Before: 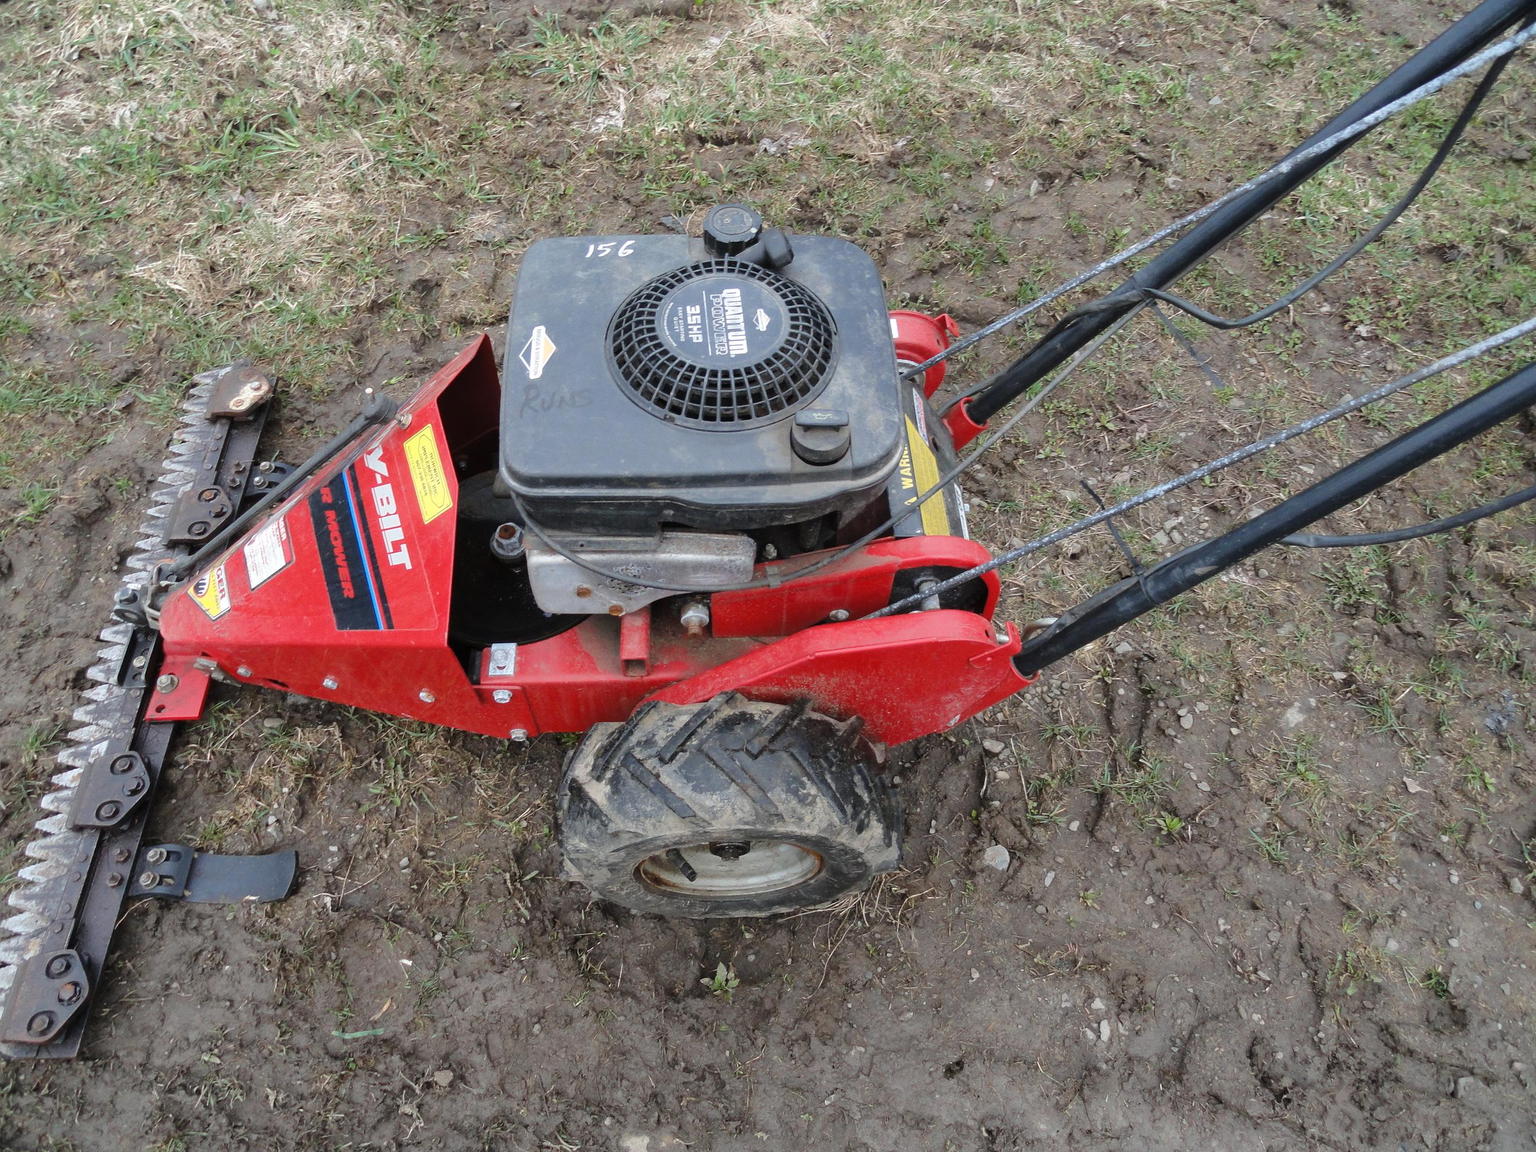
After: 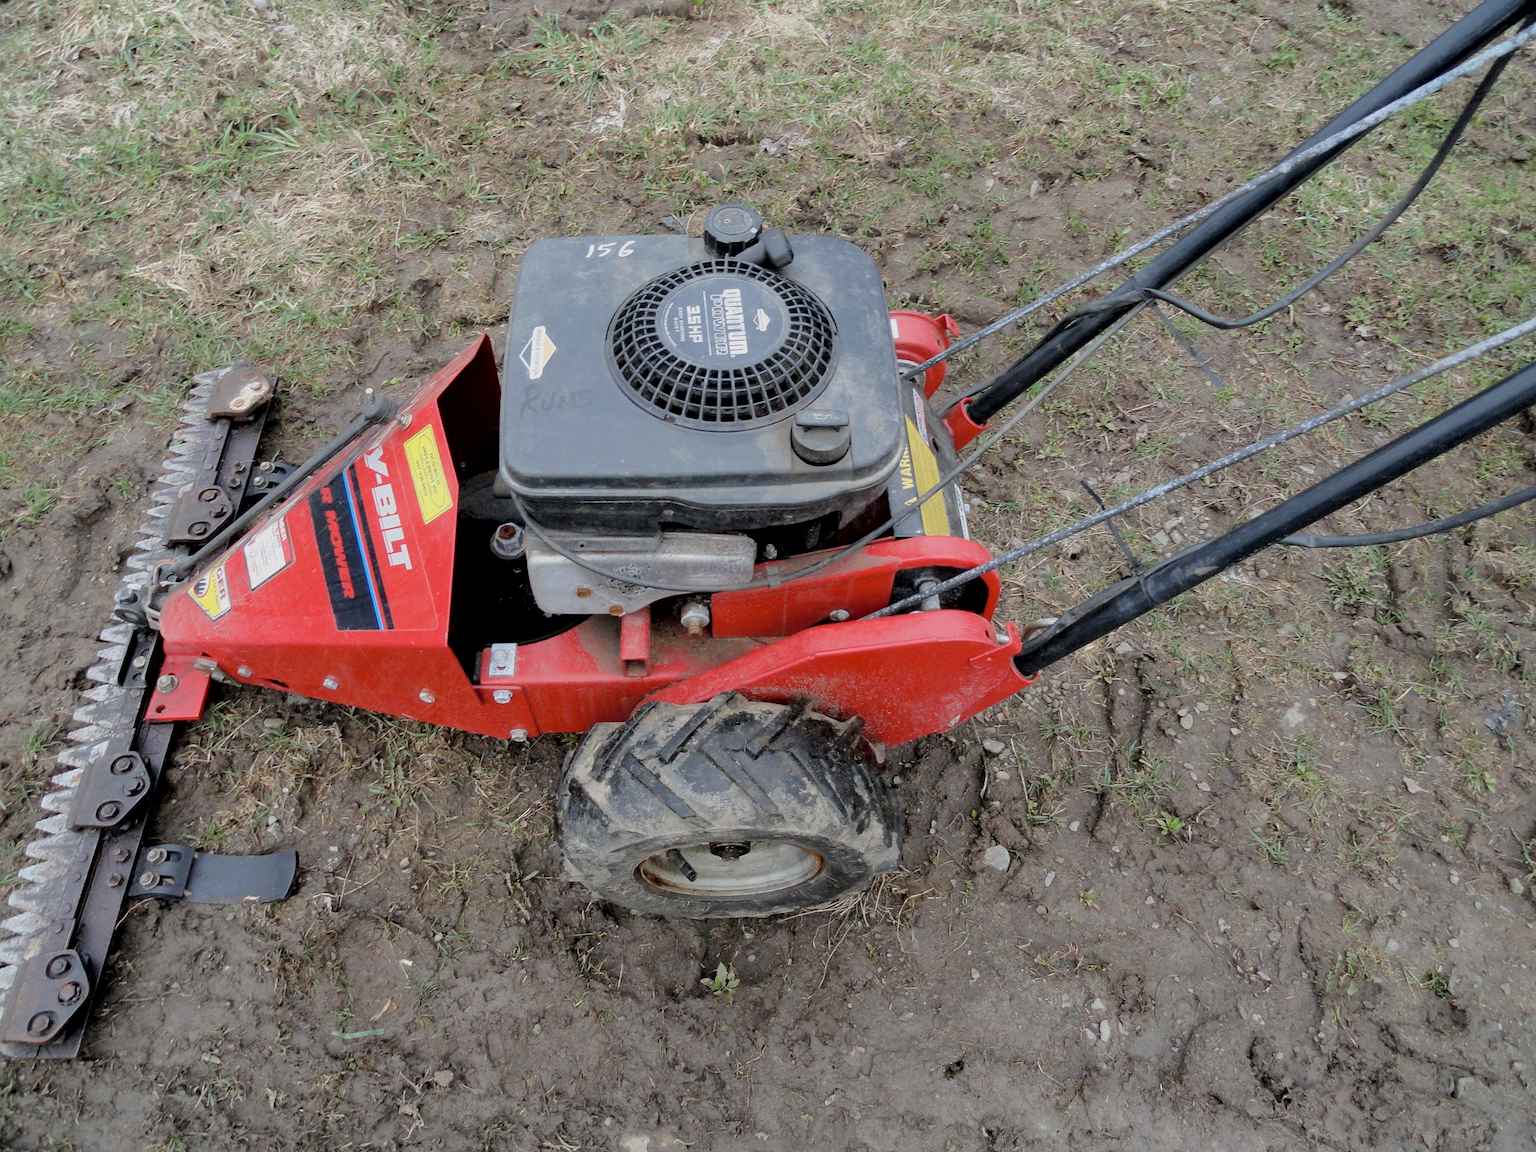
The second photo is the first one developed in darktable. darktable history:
exposure: black level correction 0.011, exposure -0.477 EV, compensate highlight preservation false
contrast brightness saturation: brightness 0.147
